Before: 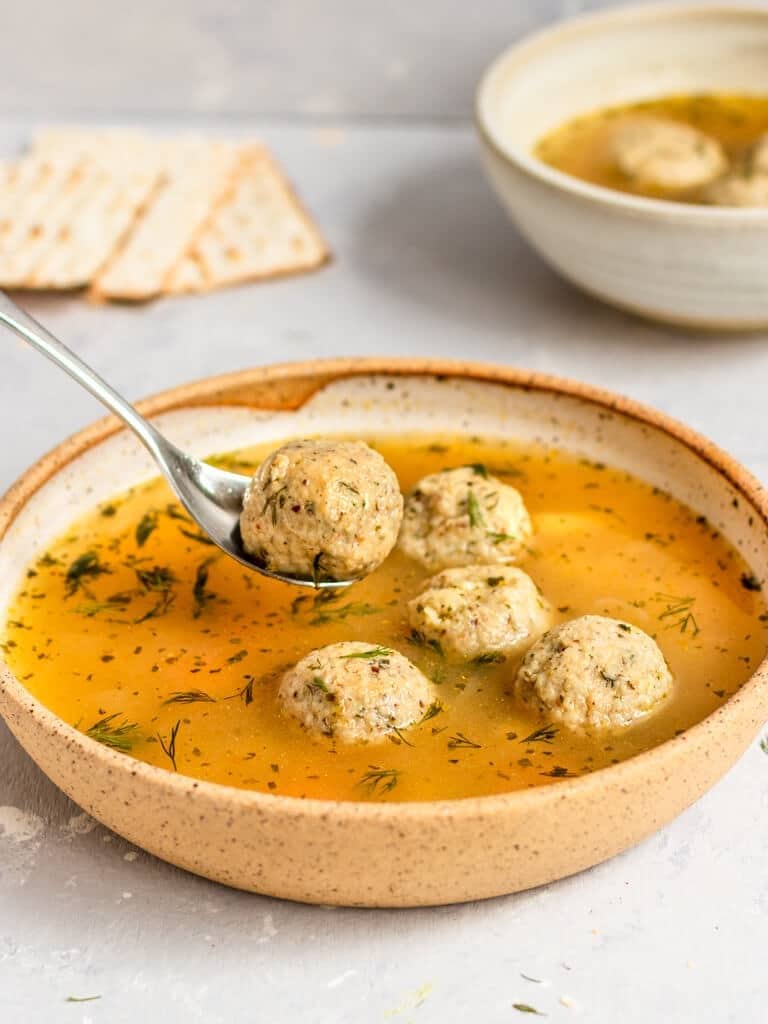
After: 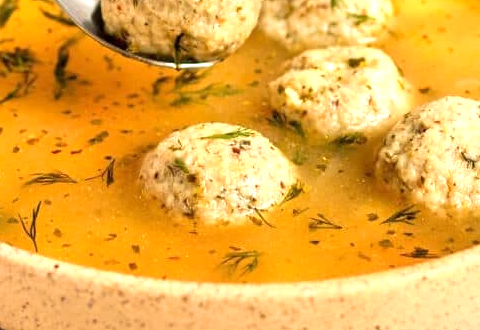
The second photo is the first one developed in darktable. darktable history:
exposure: exposure 0.491 EV, compensate exposure bias true, compensate highlight preservation false
crop: left 18.151%, top 50.772%, right 17.423%, bottom 16.926%
velvia: on, module defaults
